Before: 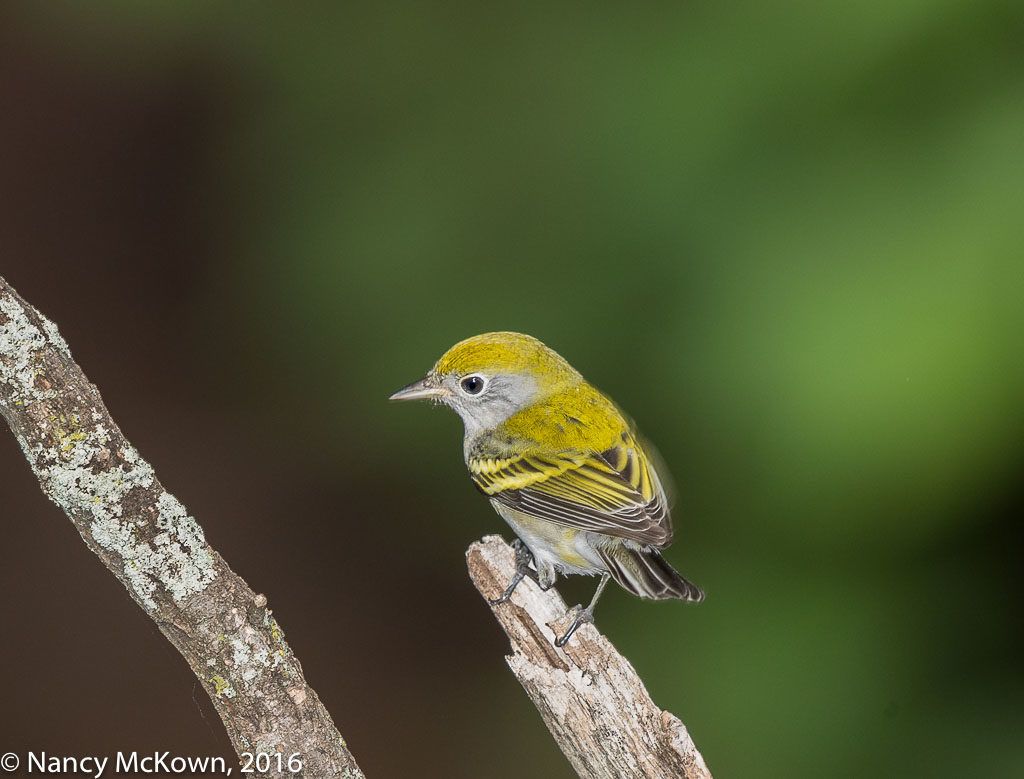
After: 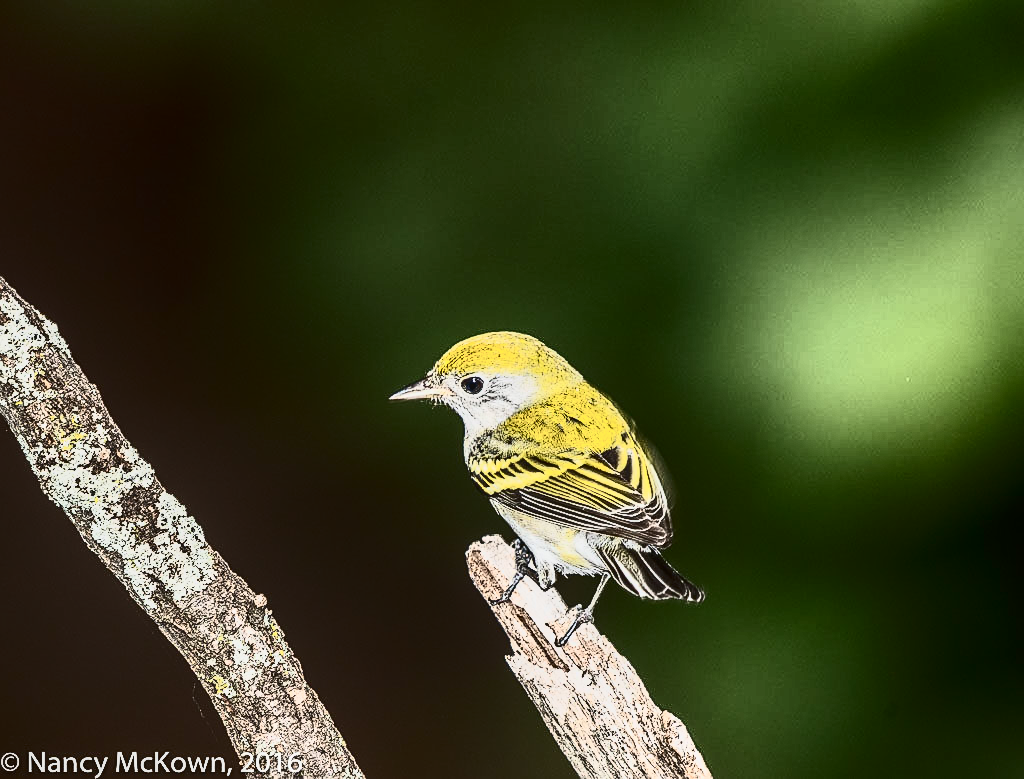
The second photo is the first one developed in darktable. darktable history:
local contrast: on, module defaults
sharpen: on, module defaults
contrast brightness saturation: contrast 0.925, brightness 0.197
